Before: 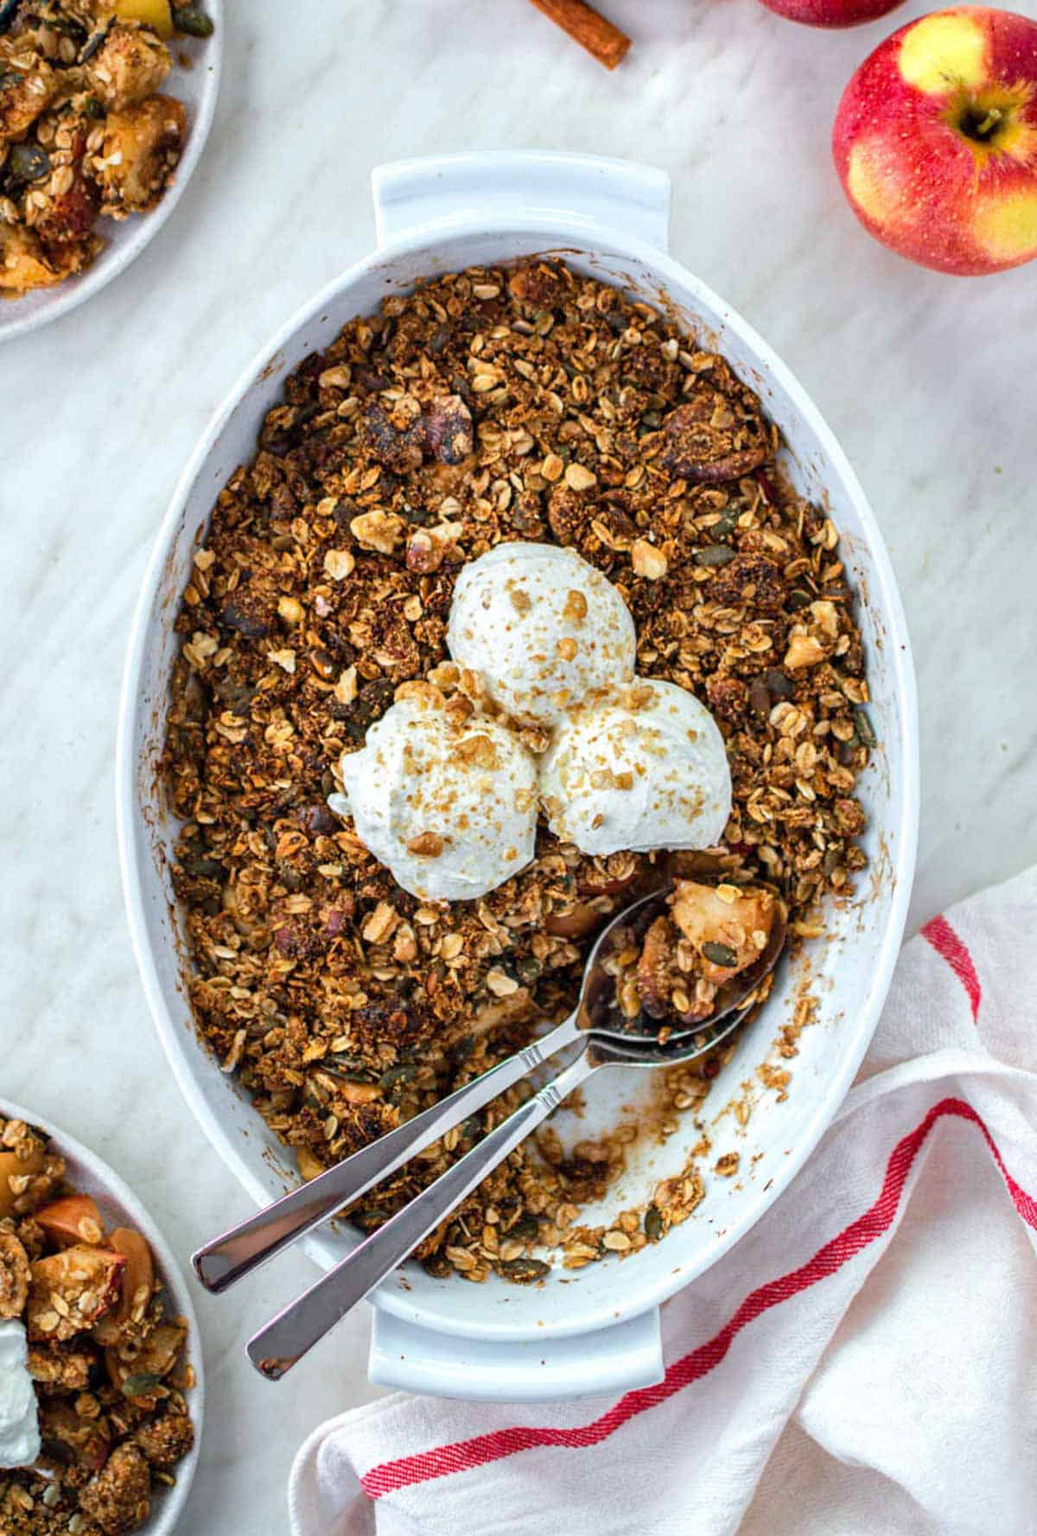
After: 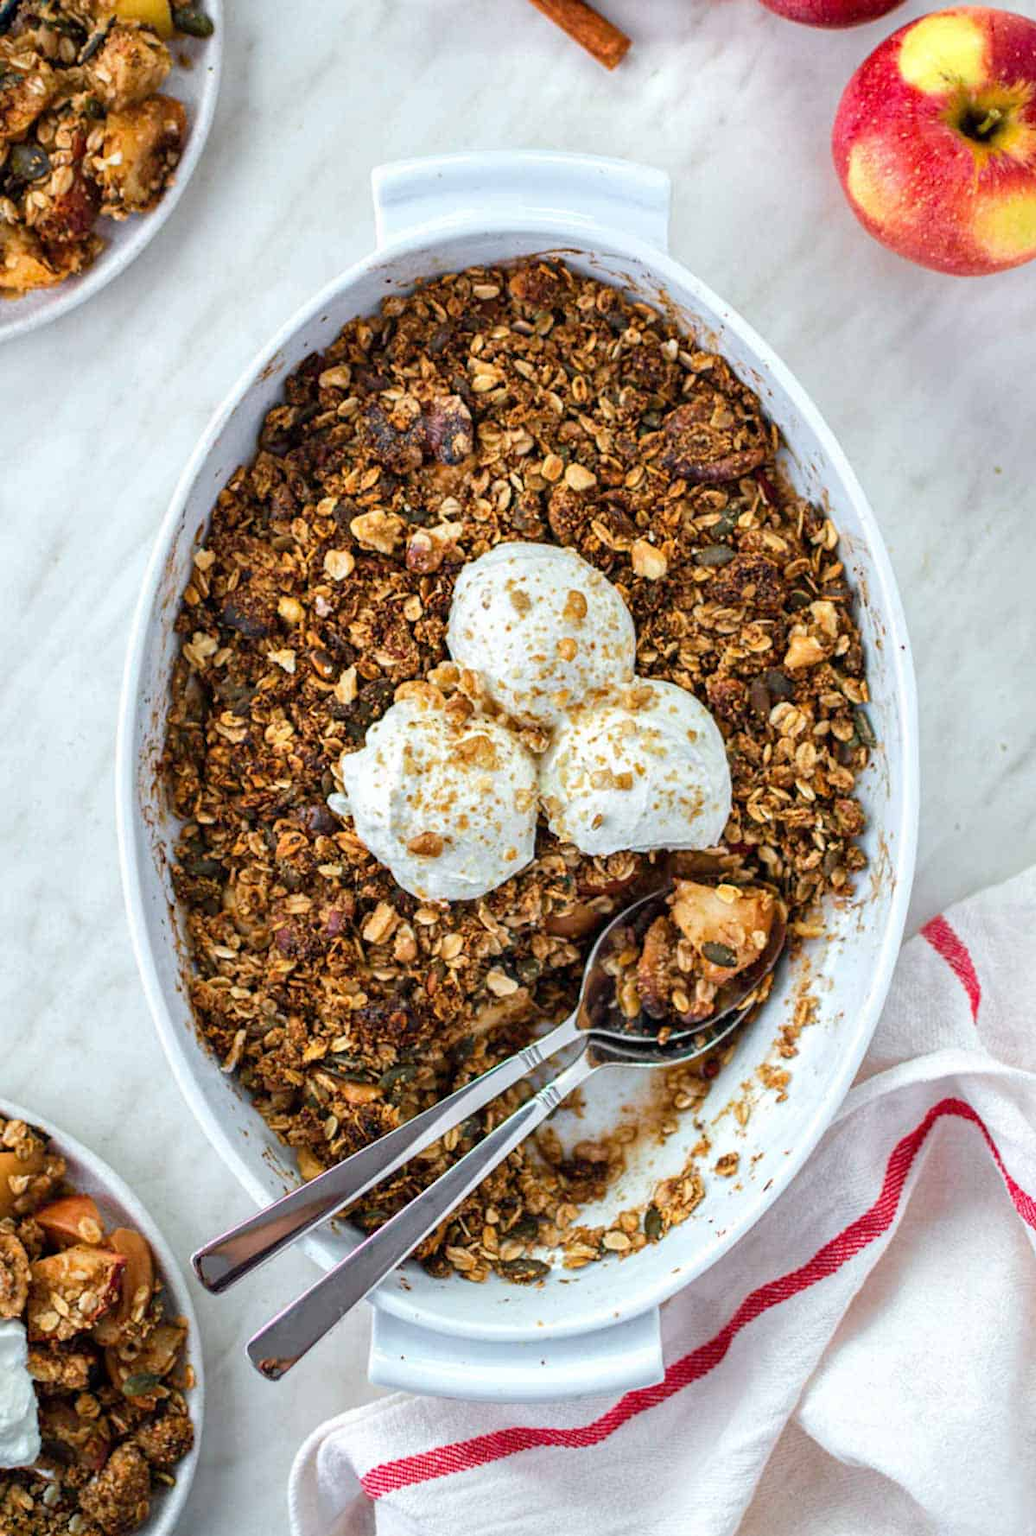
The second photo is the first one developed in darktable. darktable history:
levels: mode automatic, levels [0, 0.492, 0.984]
